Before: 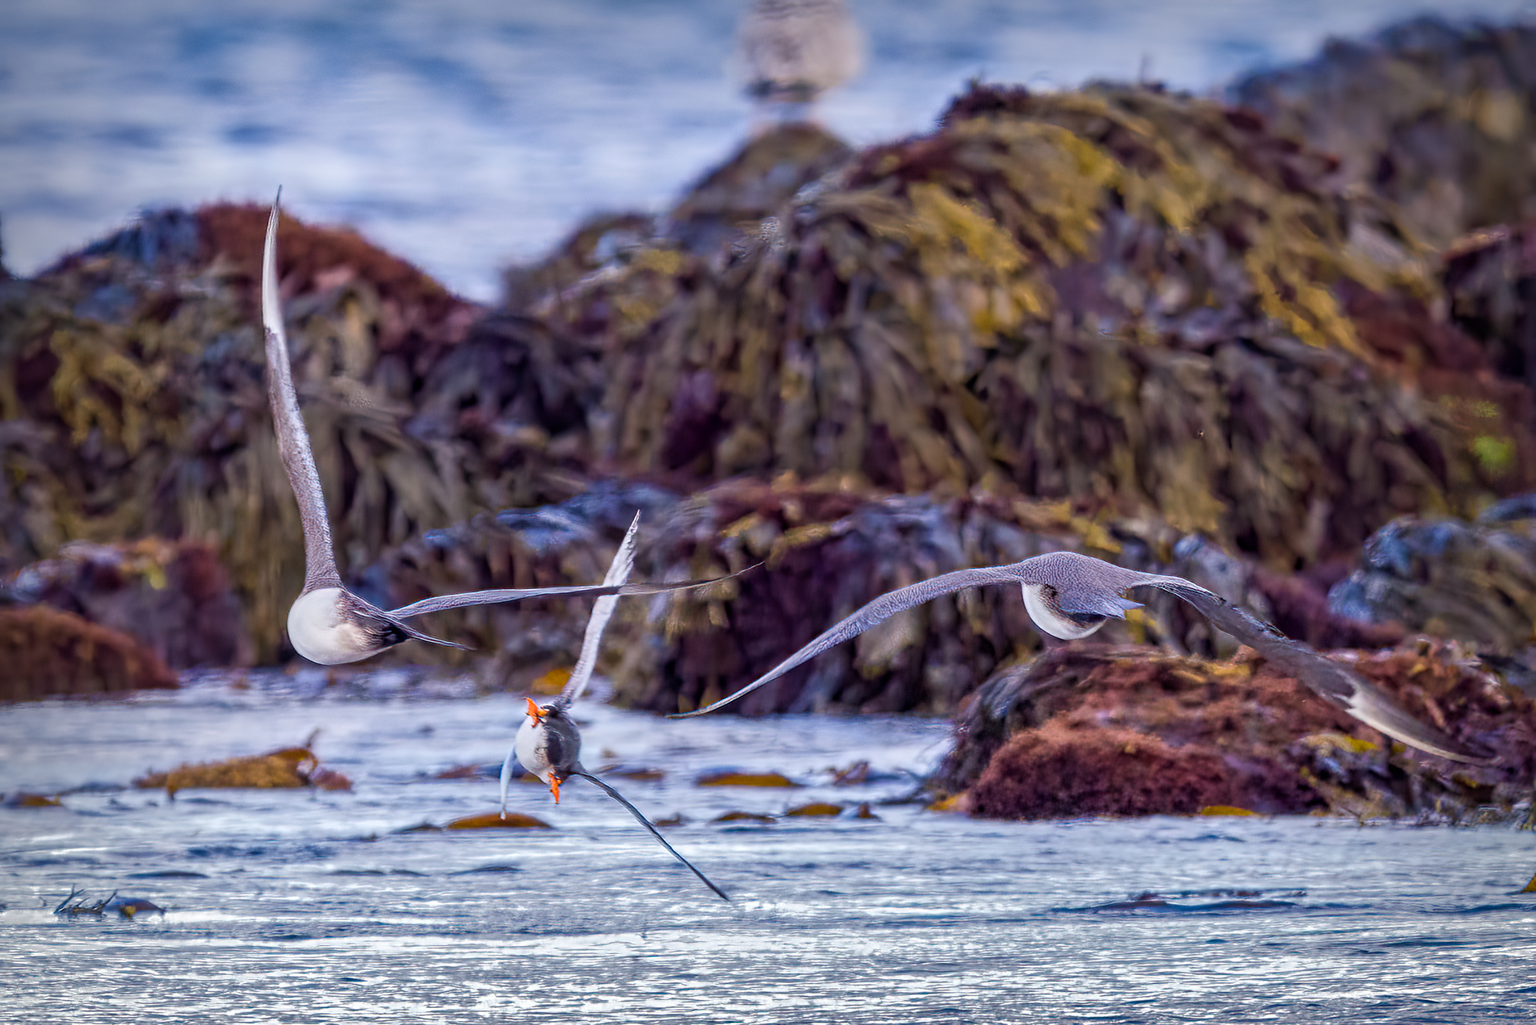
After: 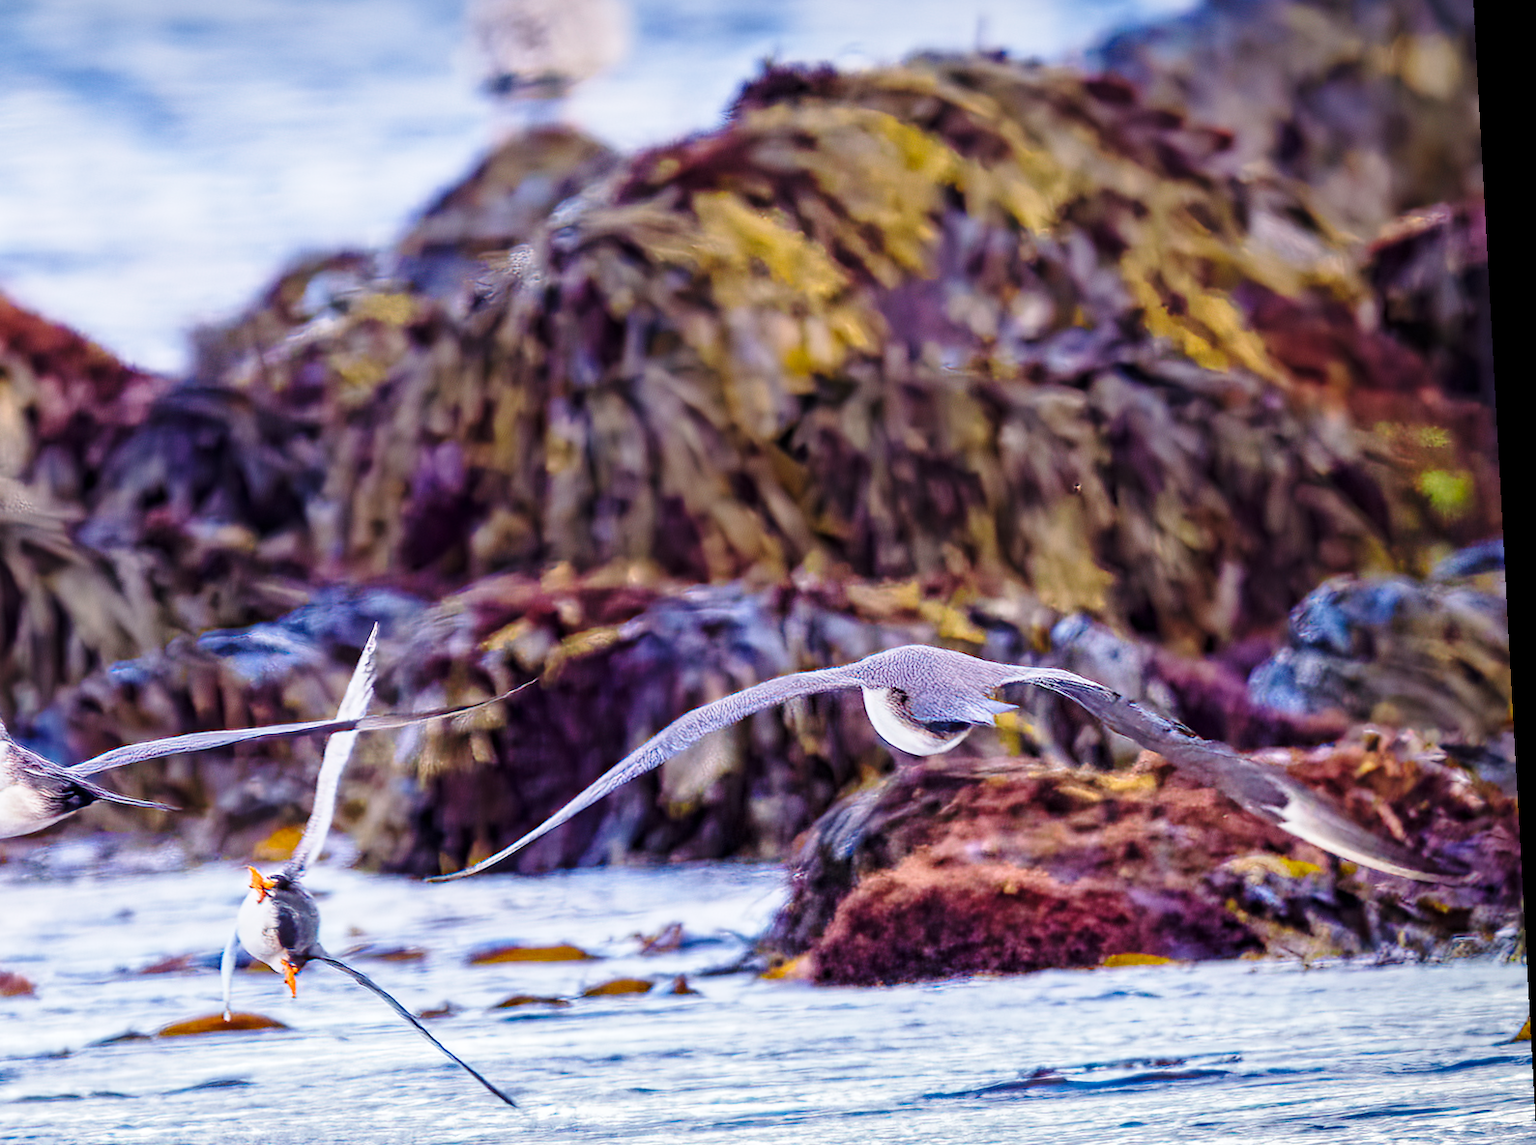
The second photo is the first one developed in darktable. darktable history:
crop: left 23.095%, top 5.827%, bottom 11.854%
rotate and perspective: rotation -3.18°, automatic cropping off
base curve: curves: ch0 [(0, 0) (0.028, 0.03) (0.121, 0.232) (0.46, 0.748) (0.859, 0.968) (1, 1)], preserve colors none
